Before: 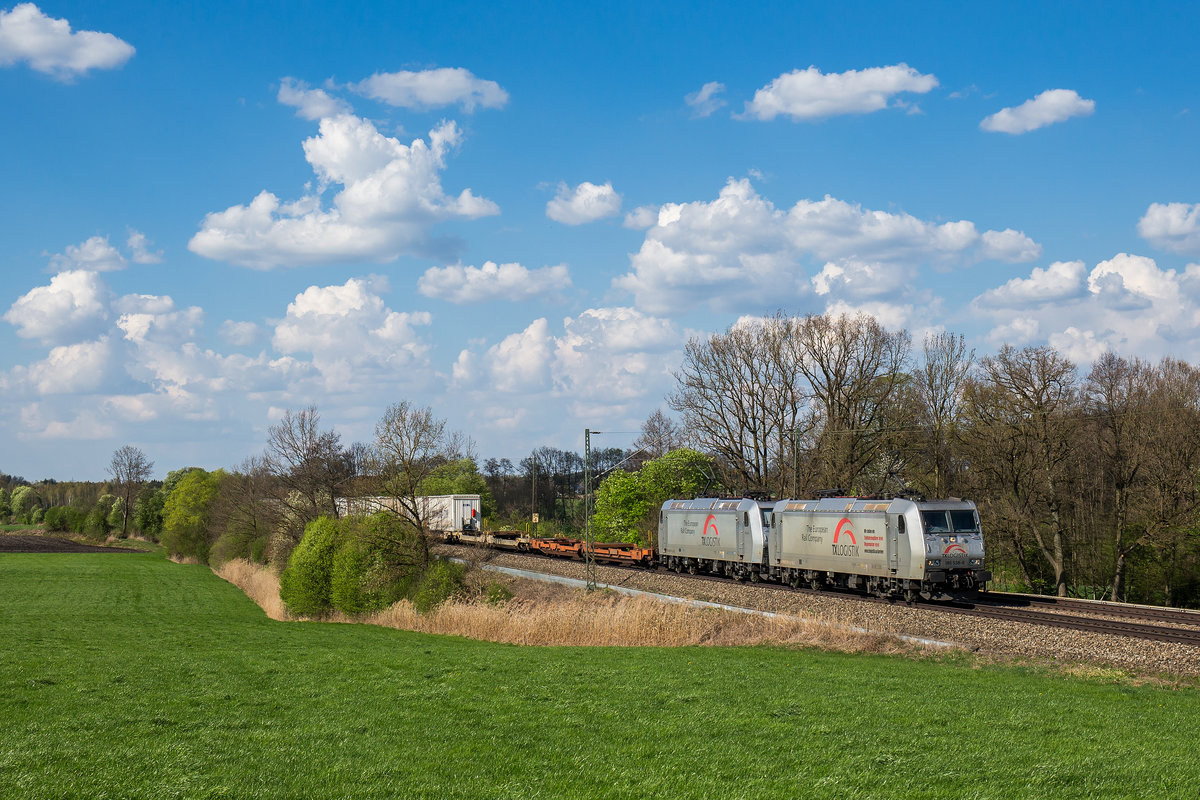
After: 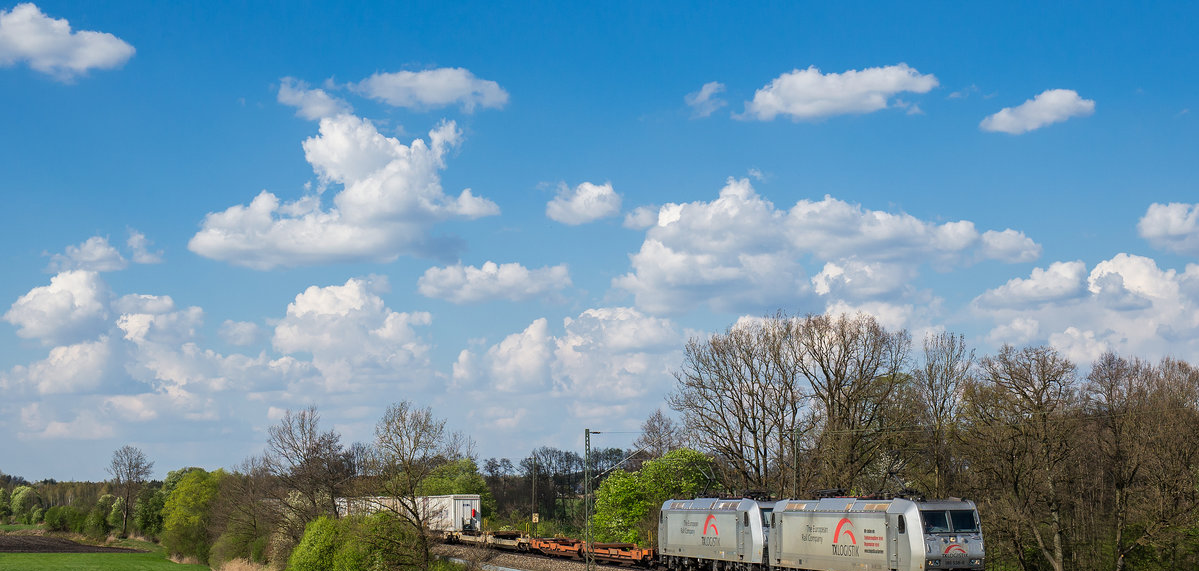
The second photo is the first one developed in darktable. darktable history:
crop: bottom 28.576%
exposure: exposure -0.041 EV, compensate highlight preservation false
